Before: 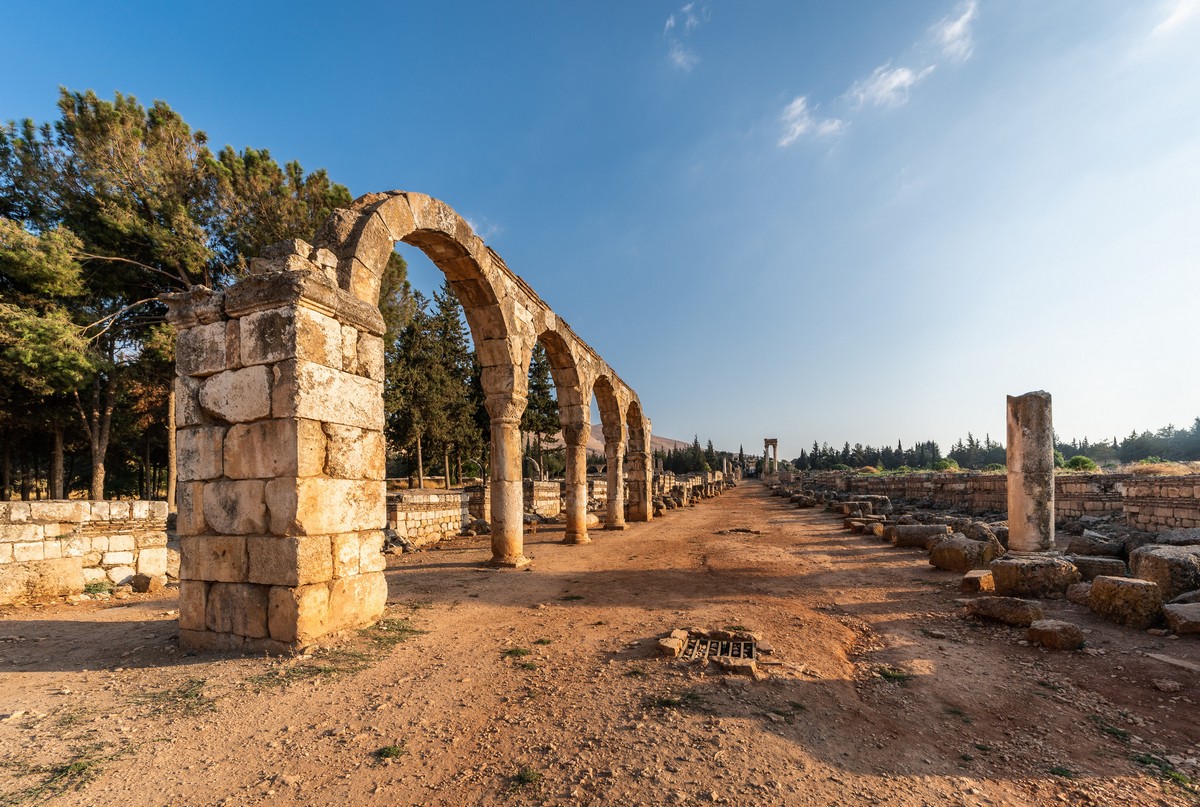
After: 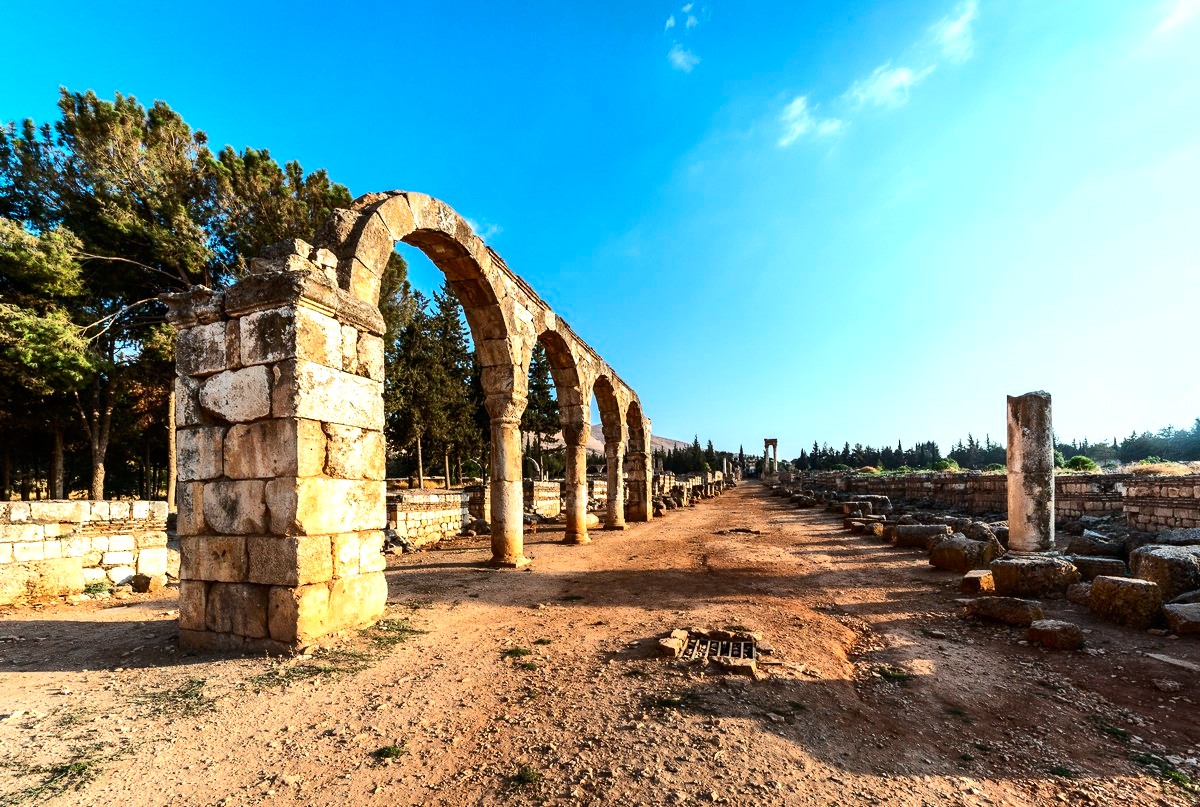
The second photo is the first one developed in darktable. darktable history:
contrast brightness saturation: contrast 0.16, saturation 0.32
tone equalizer: -8 EV -0.75 EV, -7 EV -0.7 EV, -6 EV -0.6 EV, -5 EV -0.4 EV, -3 EV 0.4 EV, -2 EV 0.6 EV, -1 EV 0.7 EV, +0 EV 0.75 EV, edges refinement/feathering 500, mask exposure compensation -1.57 EV, preserve details no
color correction: highlights a* -11.71, highlights b* -15.58
